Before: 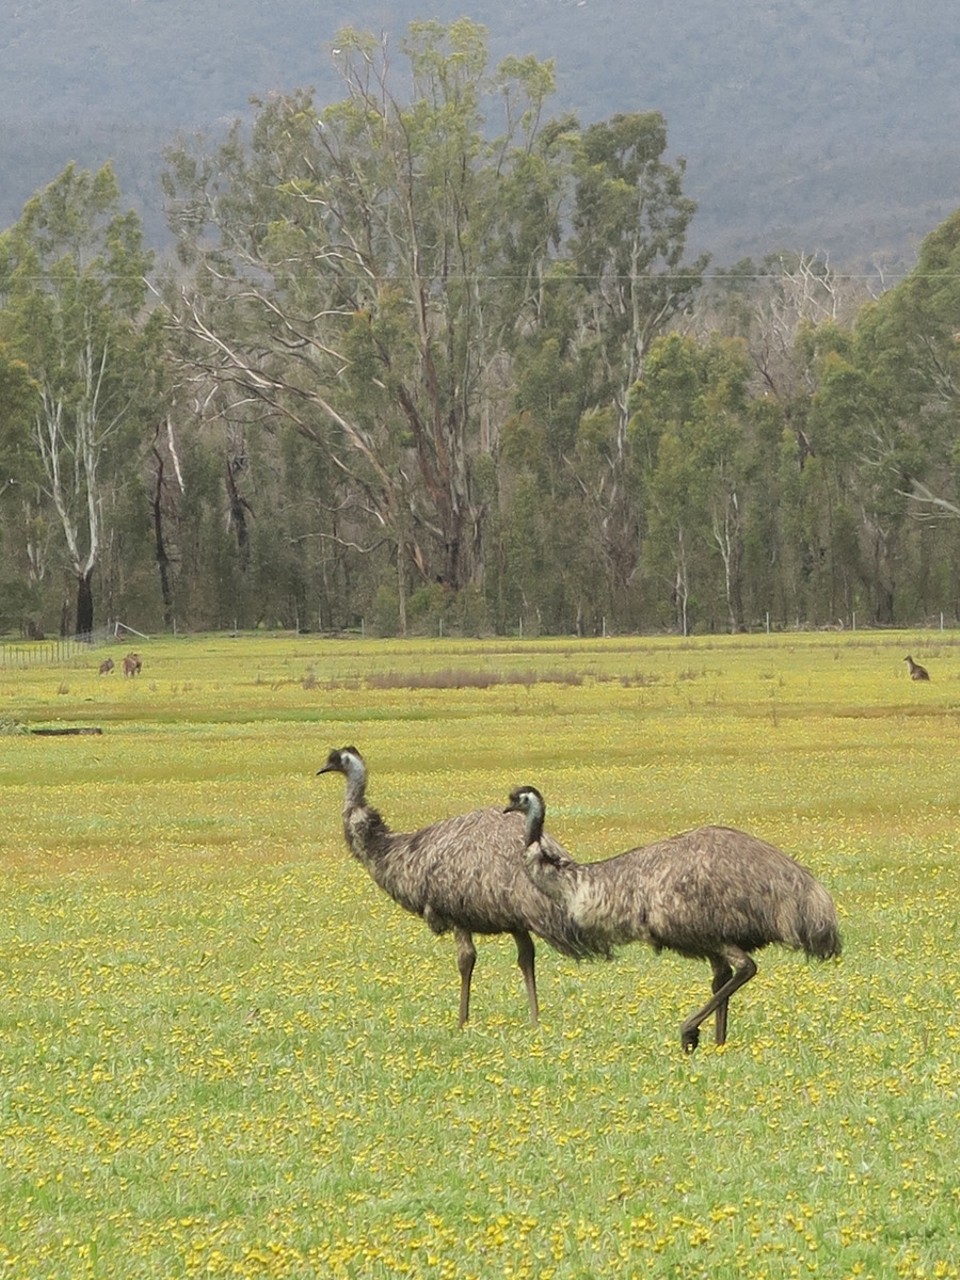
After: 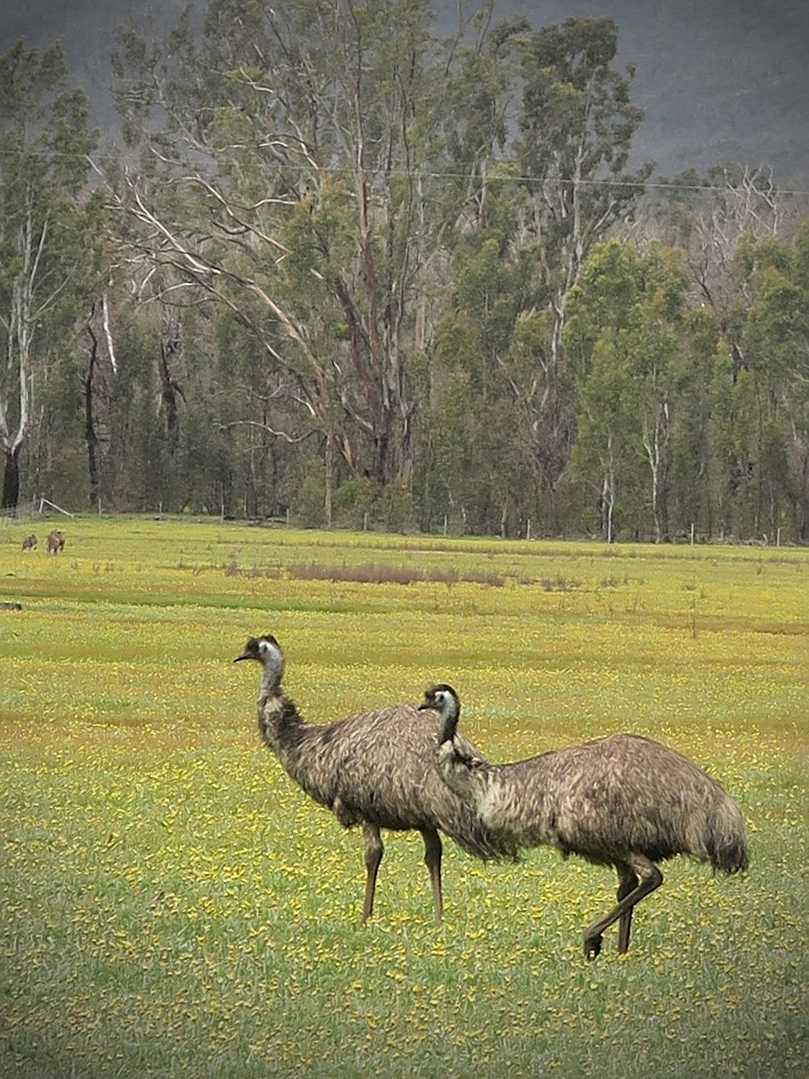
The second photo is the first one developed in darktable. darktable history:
crop and rotate: angle -3.06°, left 5.08%, top 5.215%, right 4.716%, bottom 4.596%
contrast equalizer: y [[0.6 ×6], [0.55 ×6], [0 ×6], [0 ×6], [0 ×6]], mix 0.161
sharpen: on, module defaults
vignetting: fall-off start 75.37%, brightness -0.721, saturation -0.487, width/height ratio 1.079
shadows and highlights: shadows -20.46, white point adjustment -1.98, highlights -35.22
